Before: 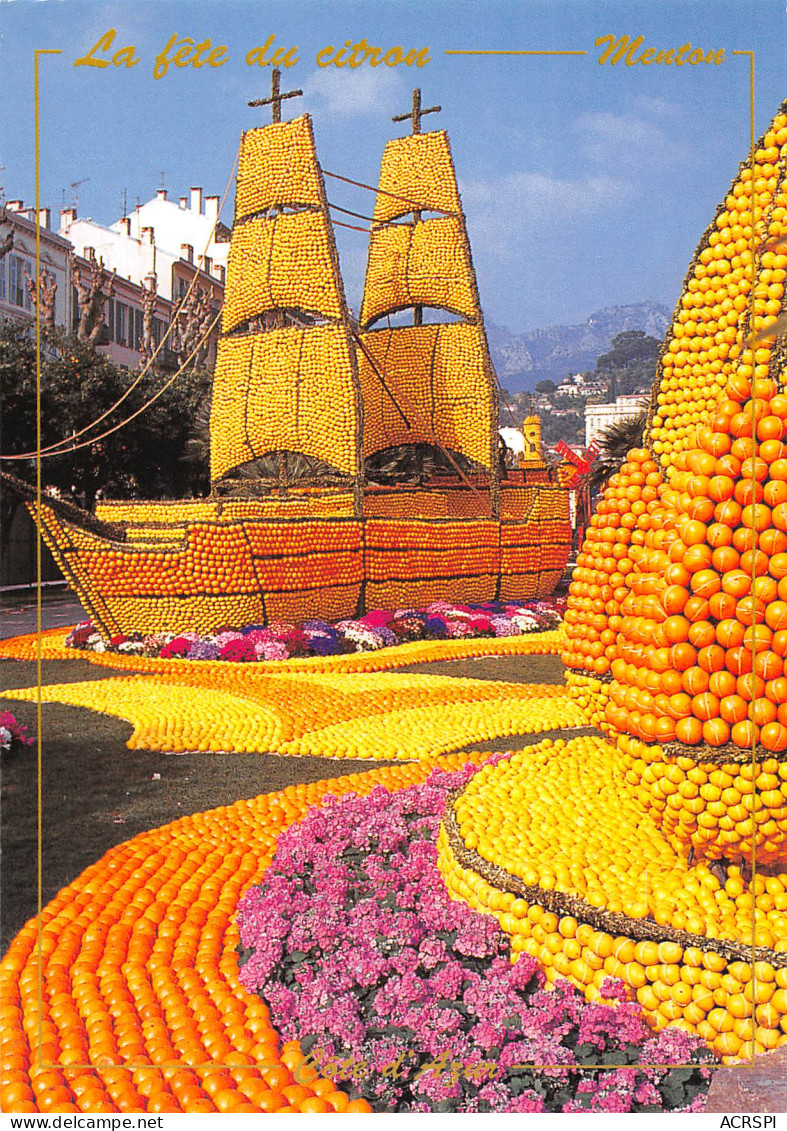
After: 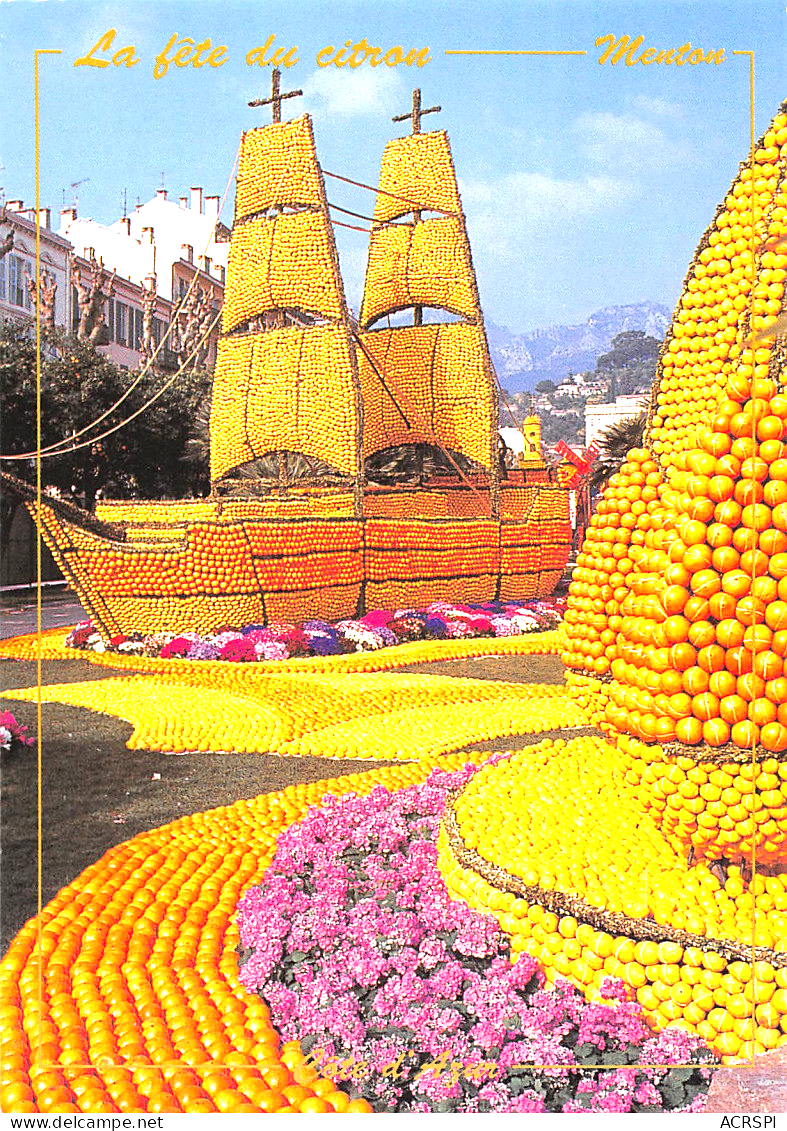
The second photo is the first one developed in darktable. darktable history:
sharpen: amount 0.208
exposure: exposure 1.001 EV, compensate exposure bias true, compensate highlight preservation false
